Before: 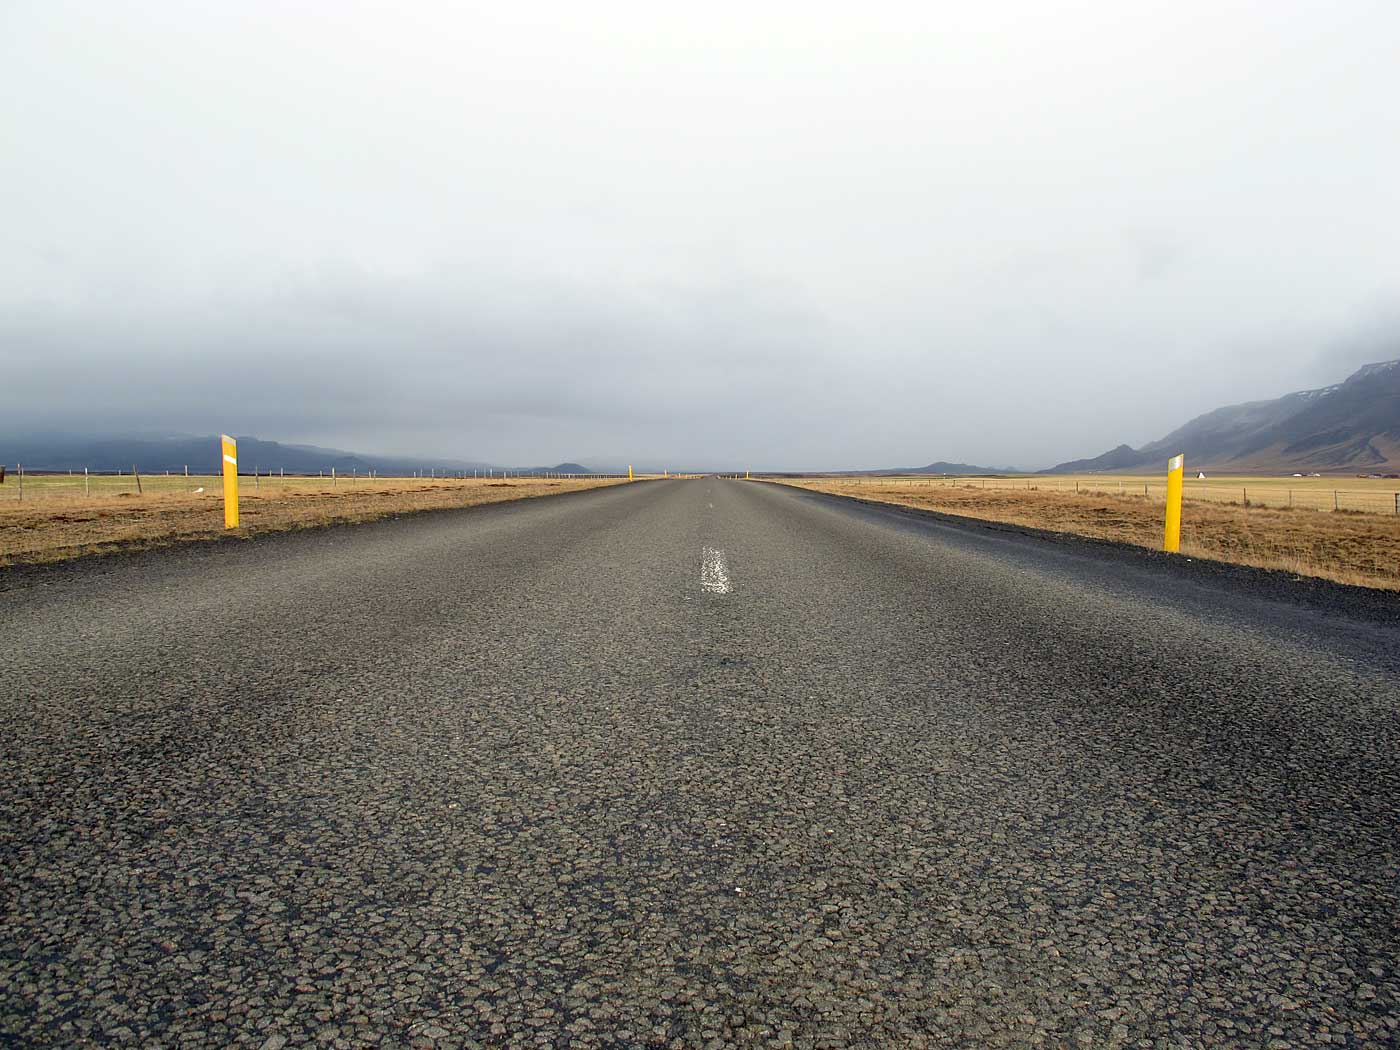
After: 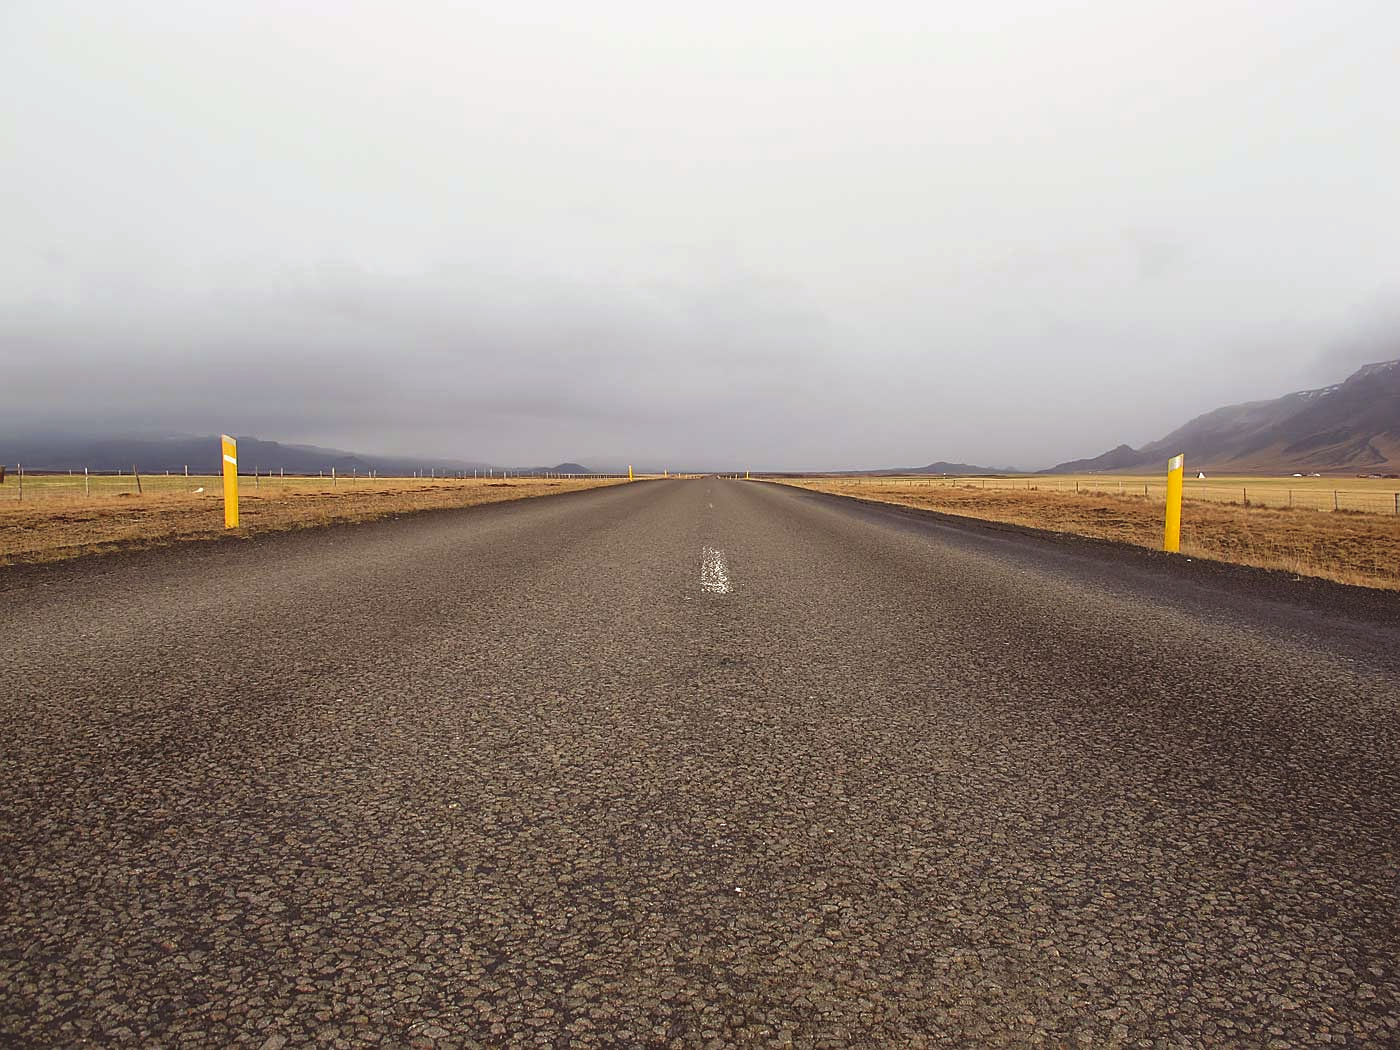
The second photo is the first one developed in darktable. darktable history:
white balance: red 1, blue 1
exposure: black level correction -0.025, exposure -0.117 EV, compensate highlight preservation false
rgb levels: mode RGB, independent channels, levels [[0, 0.5, 1], [0, 0.521, 1], [0, 0.536, 1]]
sharpen: radius 1.458, amount 0.398, threshold 1.271
